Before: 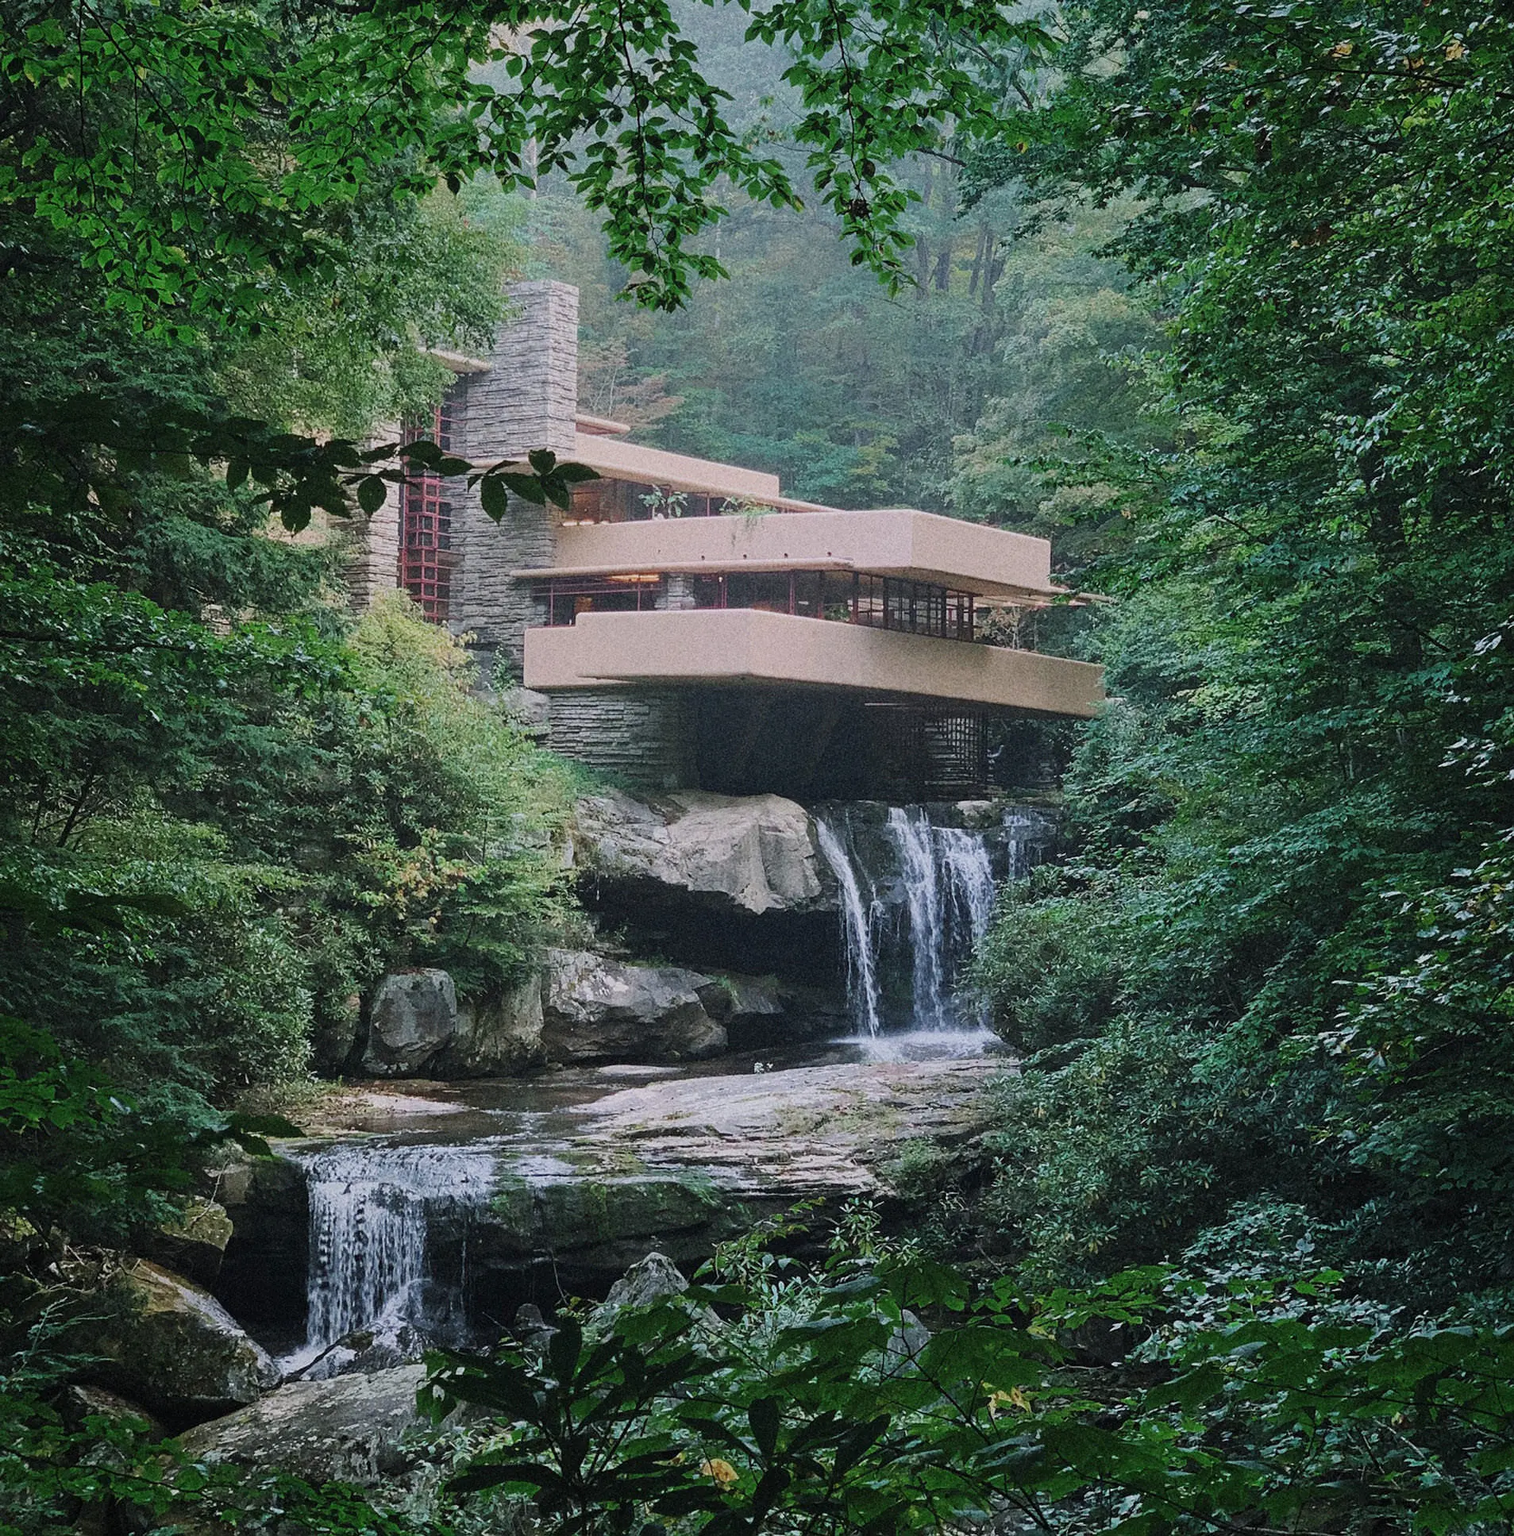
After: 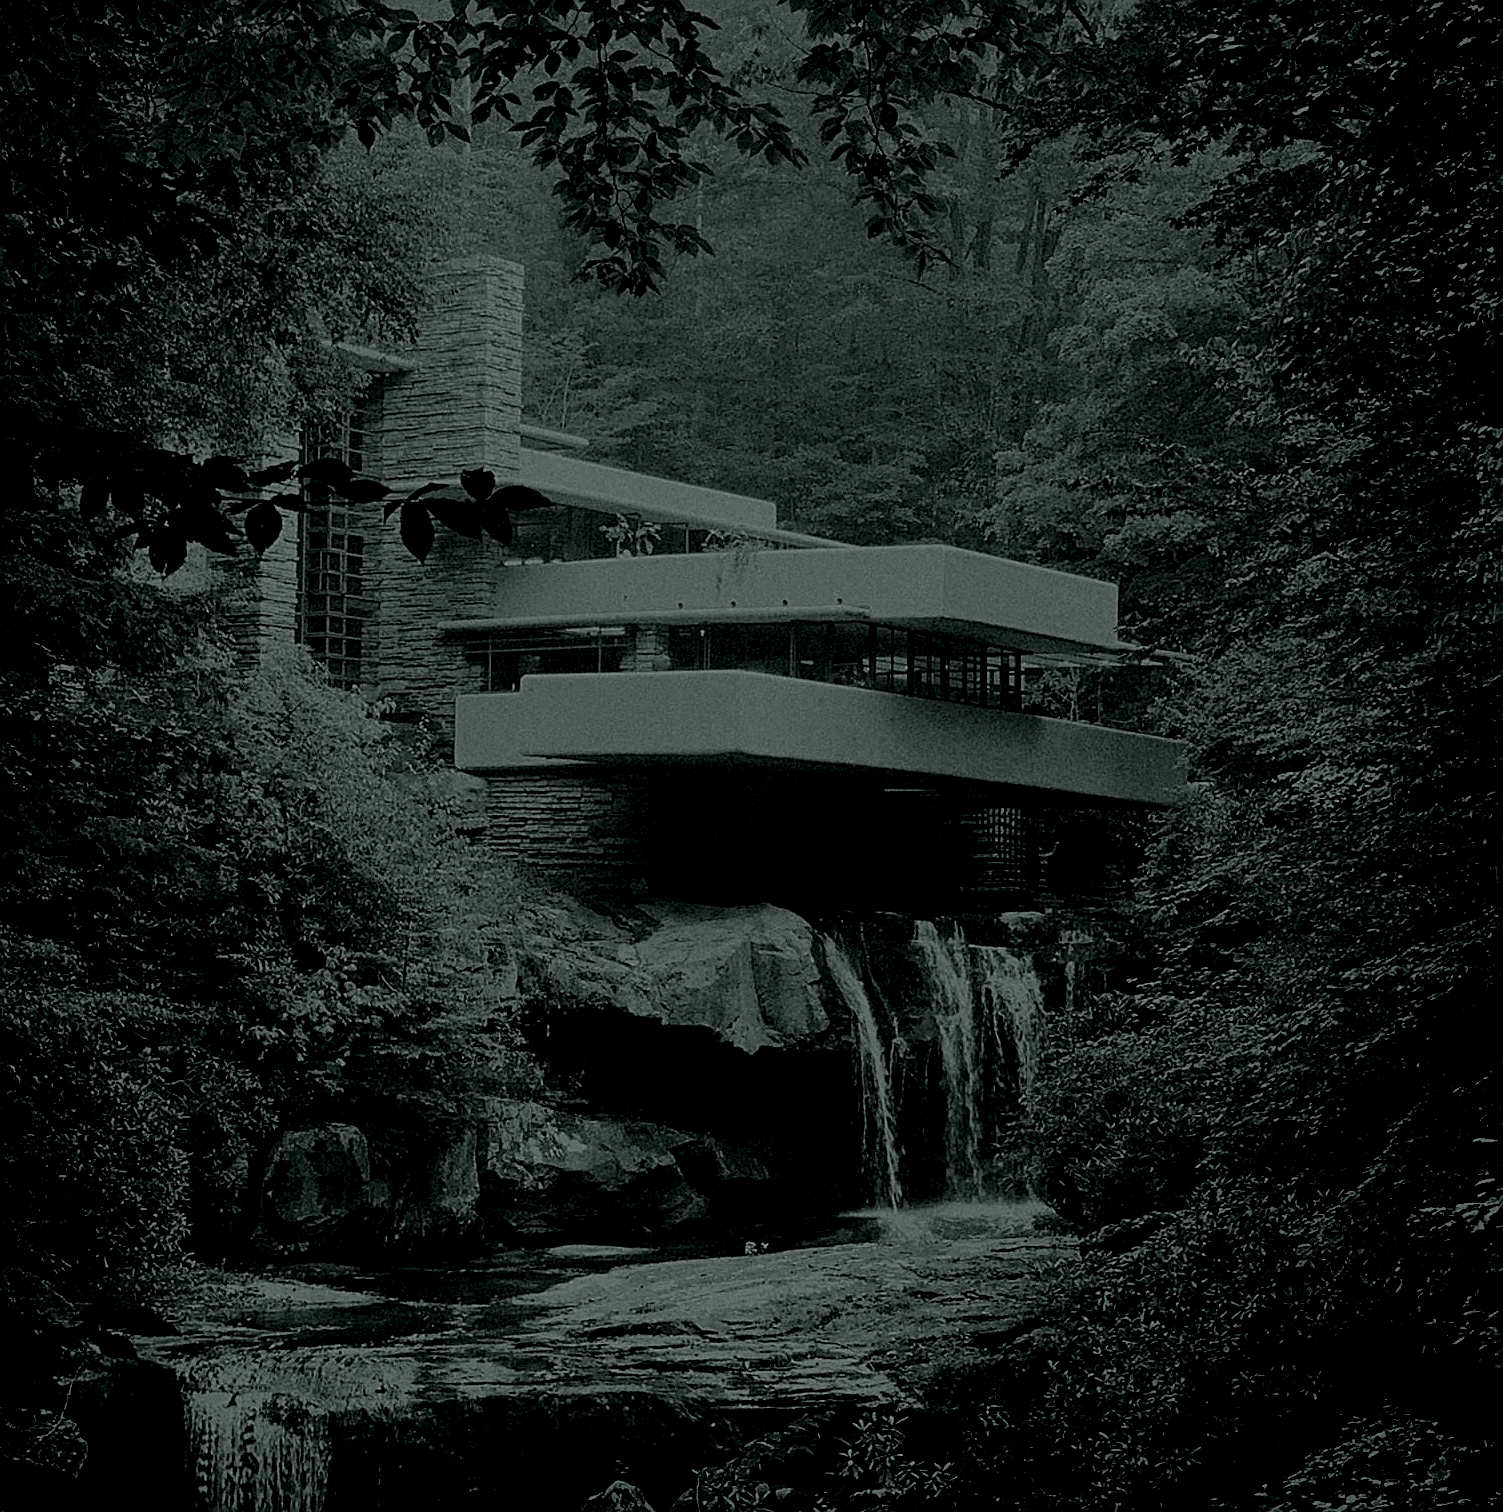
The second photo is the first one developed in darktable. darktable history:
tone equalizer: -8 EV -1.08 EV, -7 EV -1.01 EV, -6 EV -0.867 EV, -5 EV -0.578 EV, -3 EV 0.578 EV, -2 EV 0.867 EV, -1 EV 1.01 EV, +0 EV 1.08 EV, edges refinement/feathering 500, mask exposure compensation -1.57 EV, preserve details no
colorize: hue 90°, saturation 19%, lightness 1.59%, version 1
exposure: black level correction 0.005, exposure 0.014 EV, compensate highlight preservation false
white balance: red 1.188, blue 1.11
sharpen: on, module defaults
crop and rotate: left 10.77%, top 5.1%, right 10.41%, bottom 16.76%
color calibration: output R [1.063, -0.012, -0.003, 0], output B [-0.079, 0.047, 1, 0], illuminant custom, x 0.46, y 0.43, temperature 2642.66 K
shadows and highlights: shadows -70, highlights 35, soften with gaussian
